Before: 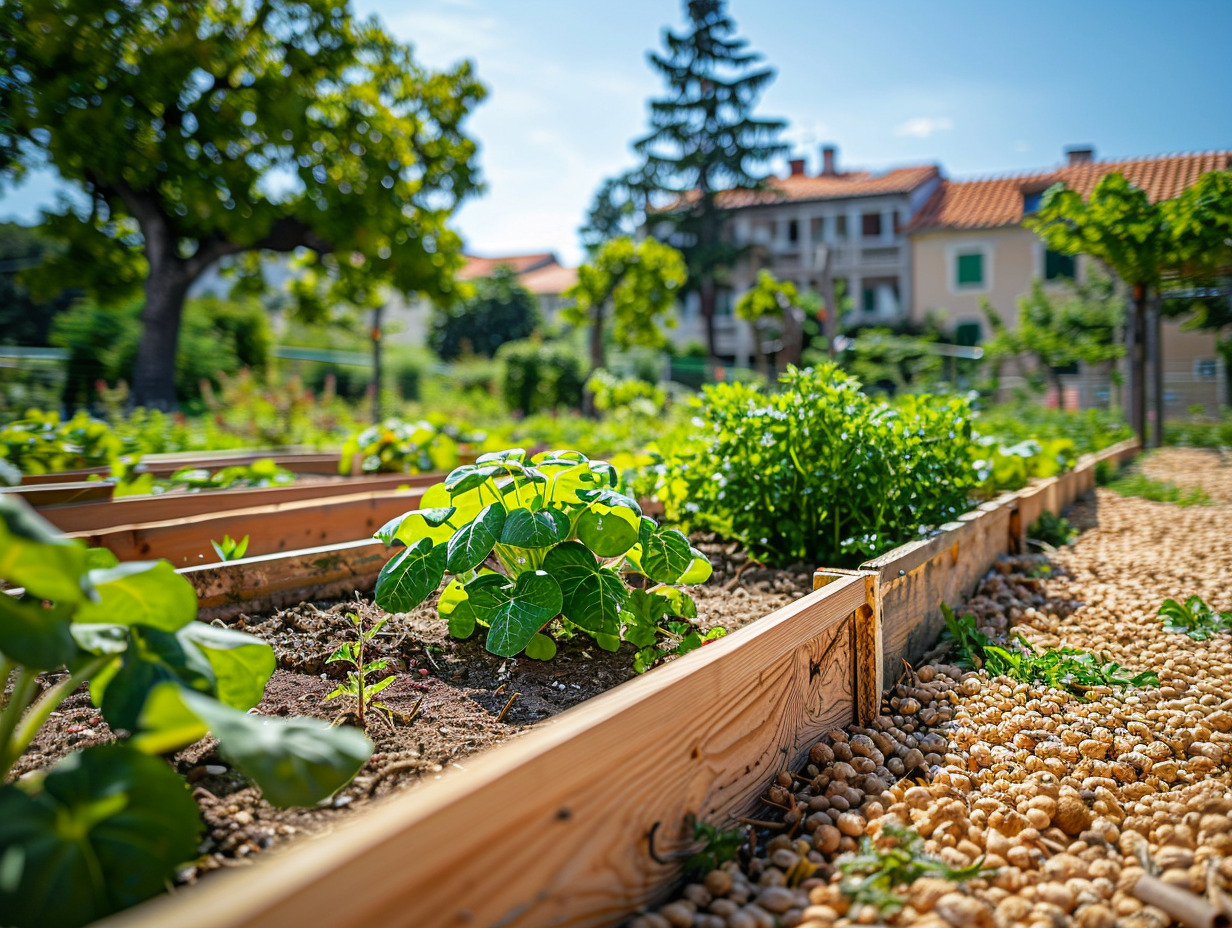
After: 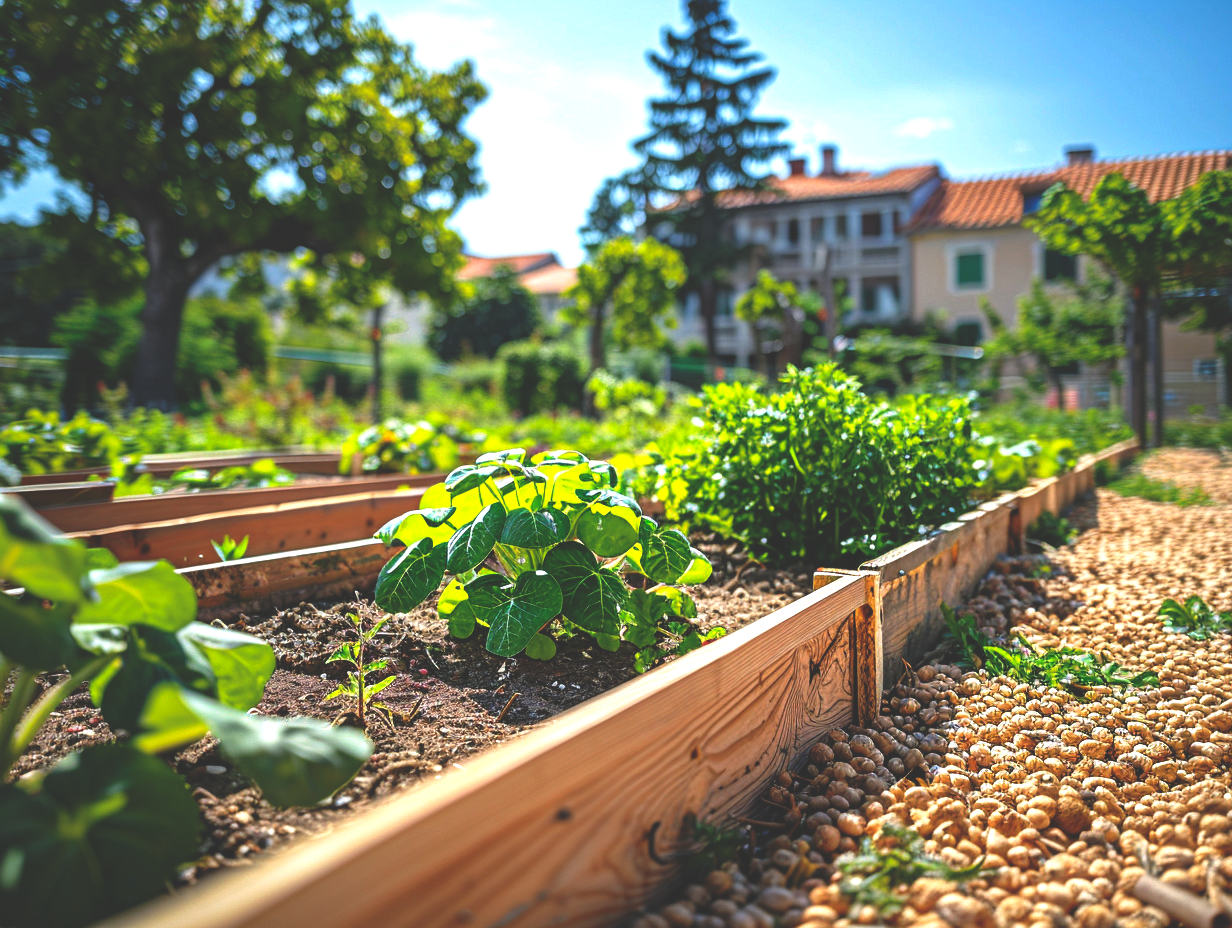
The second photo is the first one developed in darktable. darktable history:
exposure: black level correction 0, exposure 0.5 EV, compensate exposure bias true, compensate highlight preservation false
rgb curve: curves: ch0 [(0, 0.186) (0.314, 0.284) (0.775, 0.708) (1, 1)], compensate middle gray true, preserve colors none
